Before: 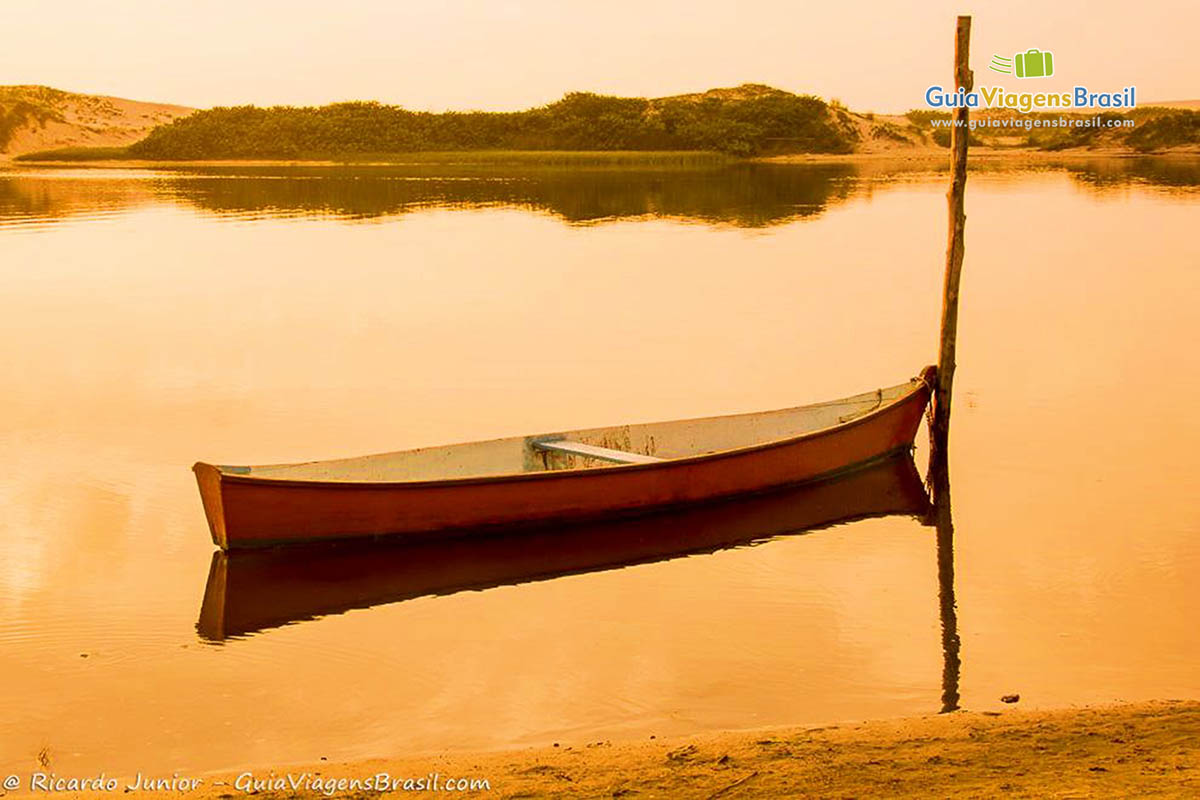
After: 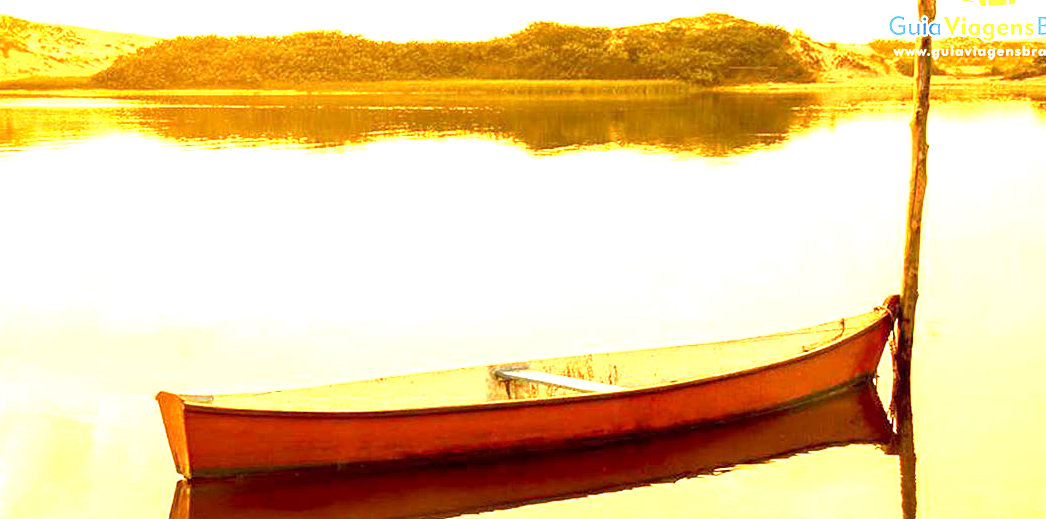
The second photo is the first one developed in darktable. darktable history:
crop: left 3.125%, top 8.967%, right 9.652%, bottom 26.081%
exposure: black level correction 0.001, exposure 1.714 EV, compensate exposure bias true, compensate highlight preservation false
